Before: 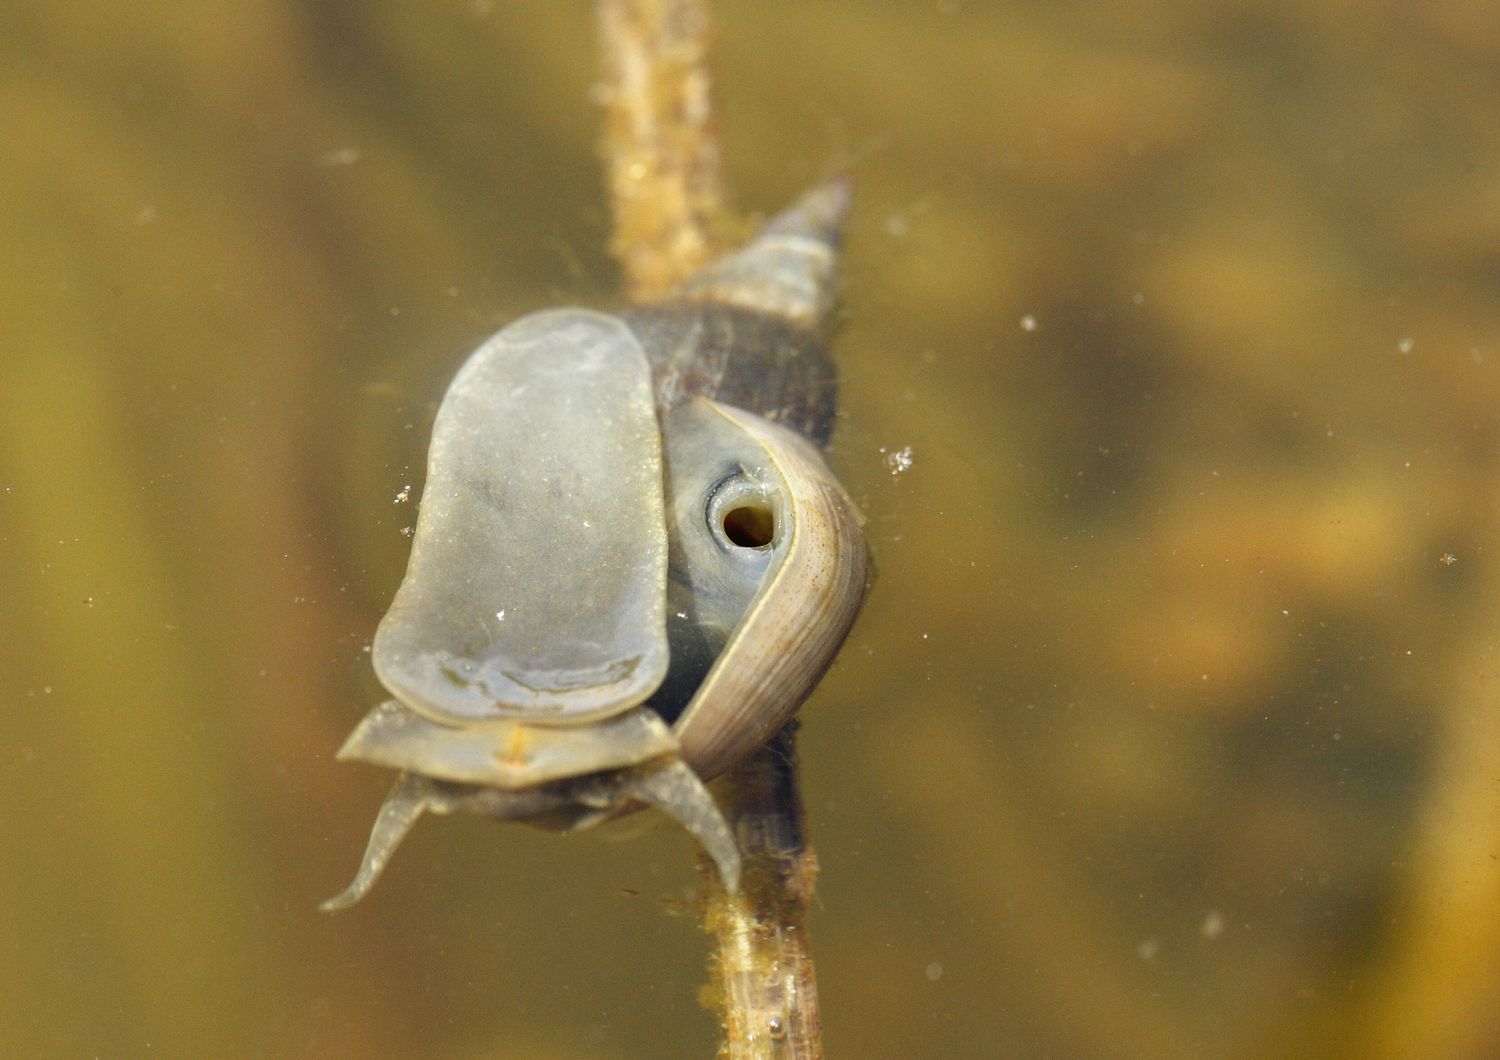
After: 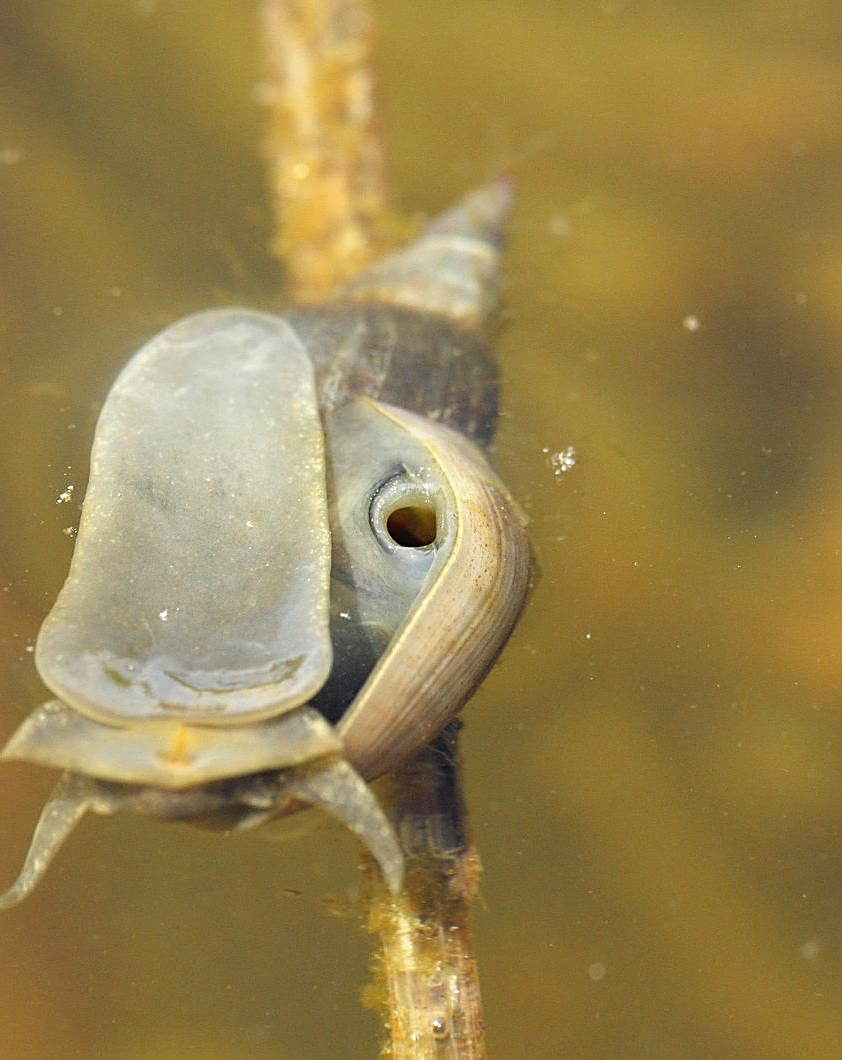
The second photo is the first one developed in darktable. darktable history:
crop and rotate: left 22.532%, right 21.309%
contrast brightness saturation: contrast 0.03, brightness 0.068, saturation 0.133
sharpen: amount 0.492
